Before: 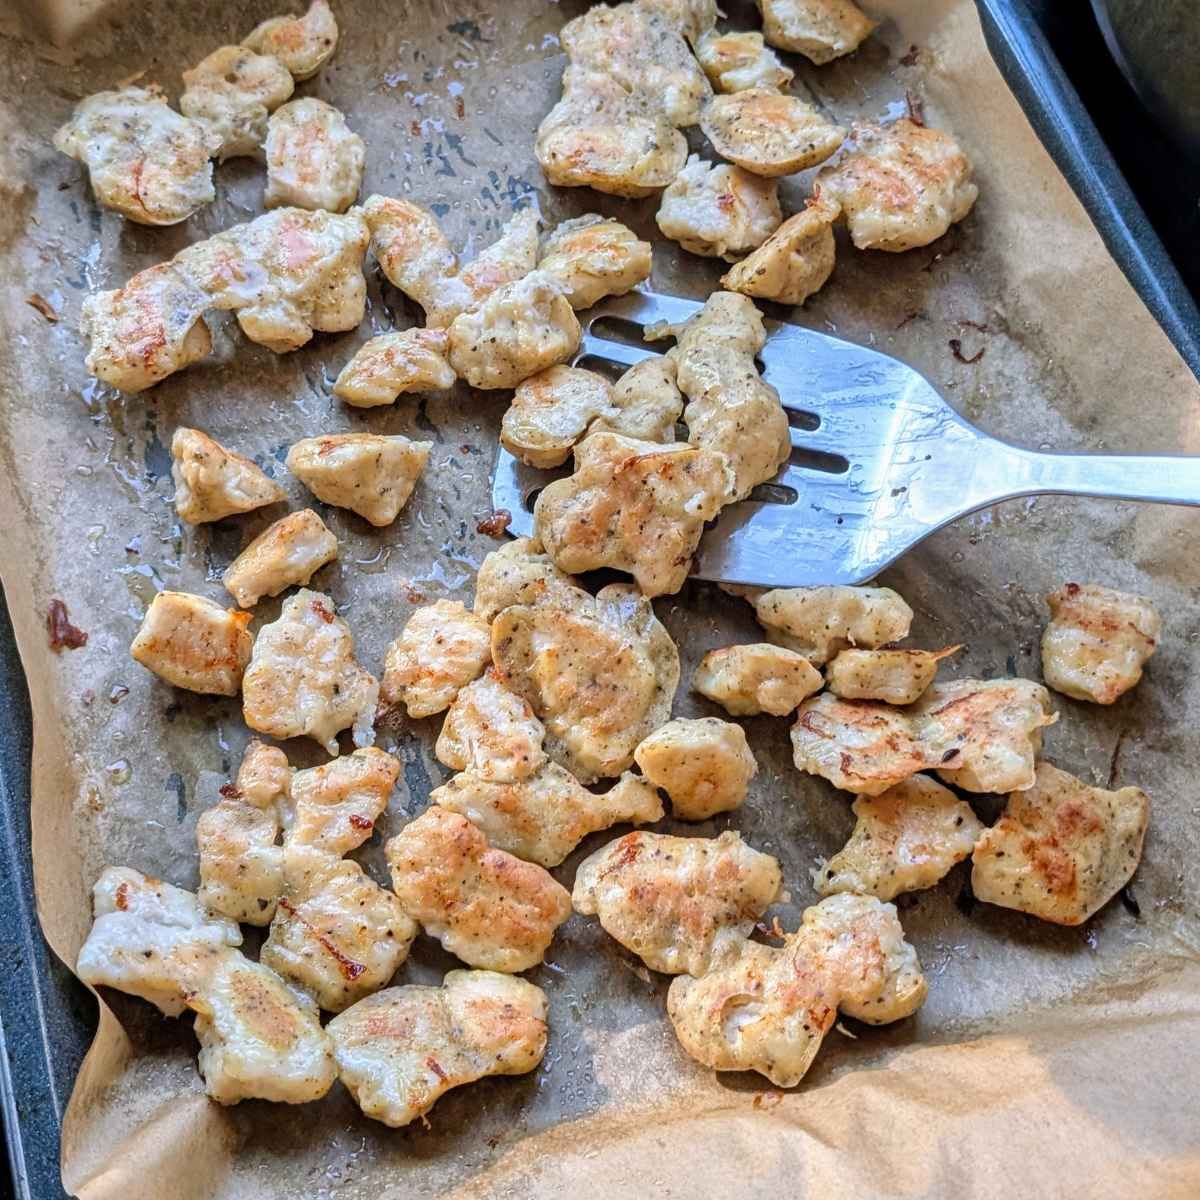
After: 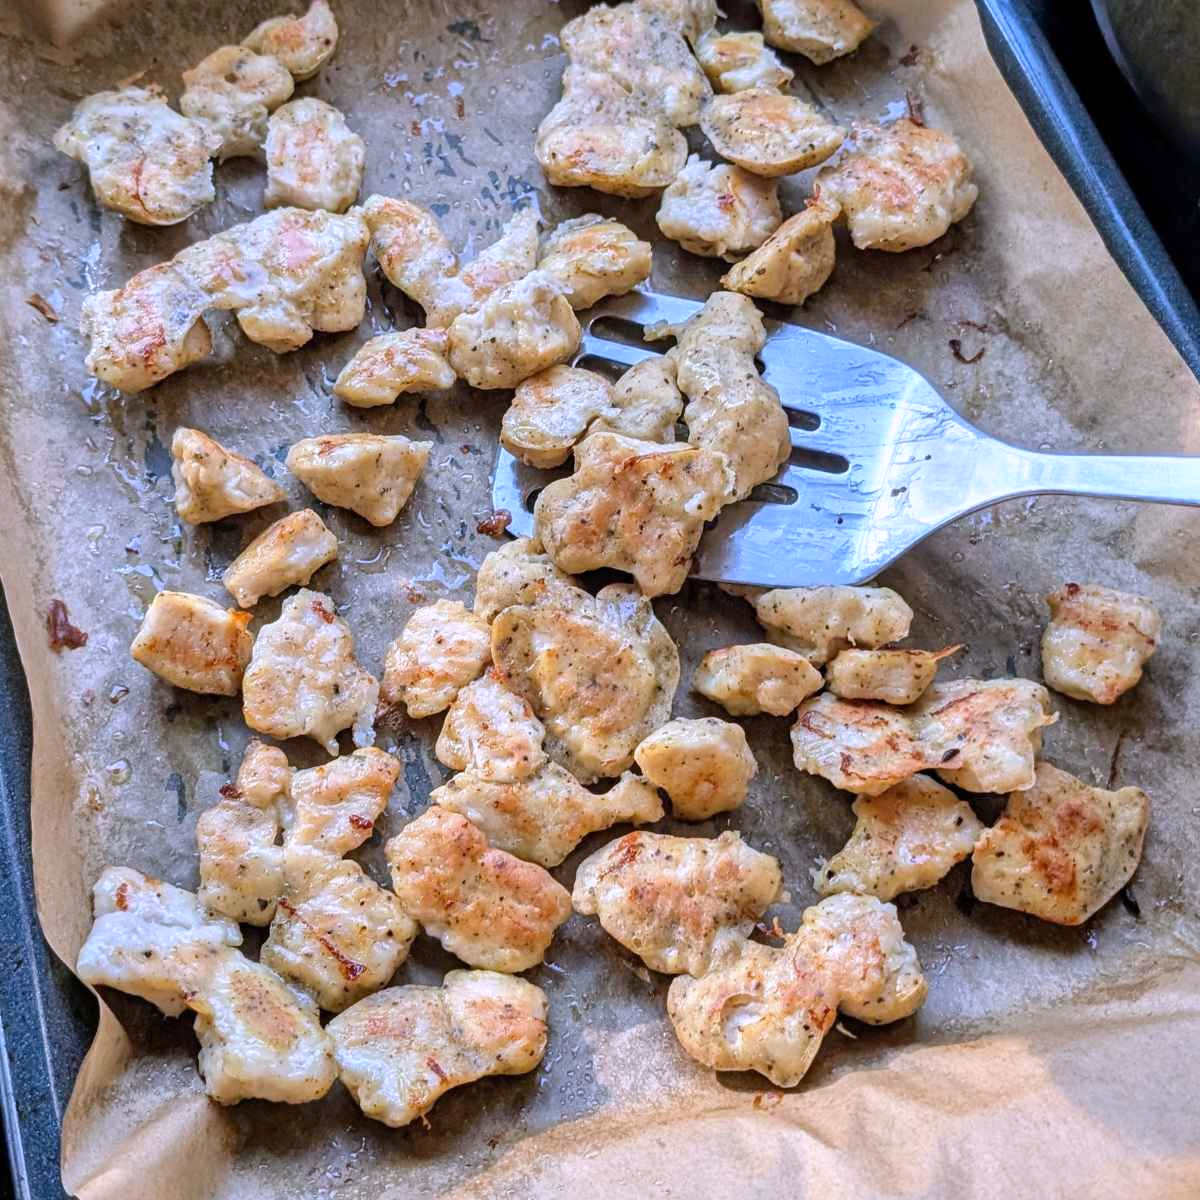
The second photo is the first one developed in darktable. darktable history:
white balance: red 1.004, blue 1.096
color correction: highlights a* -0.182, highlights b* -0.124
